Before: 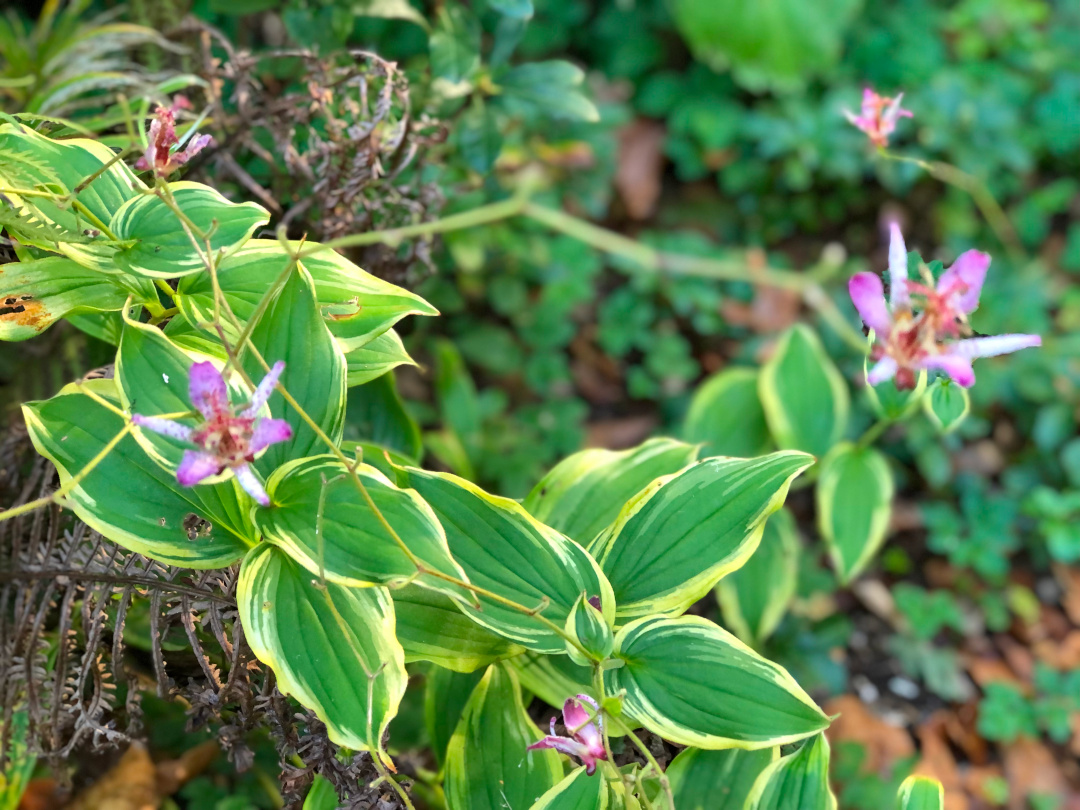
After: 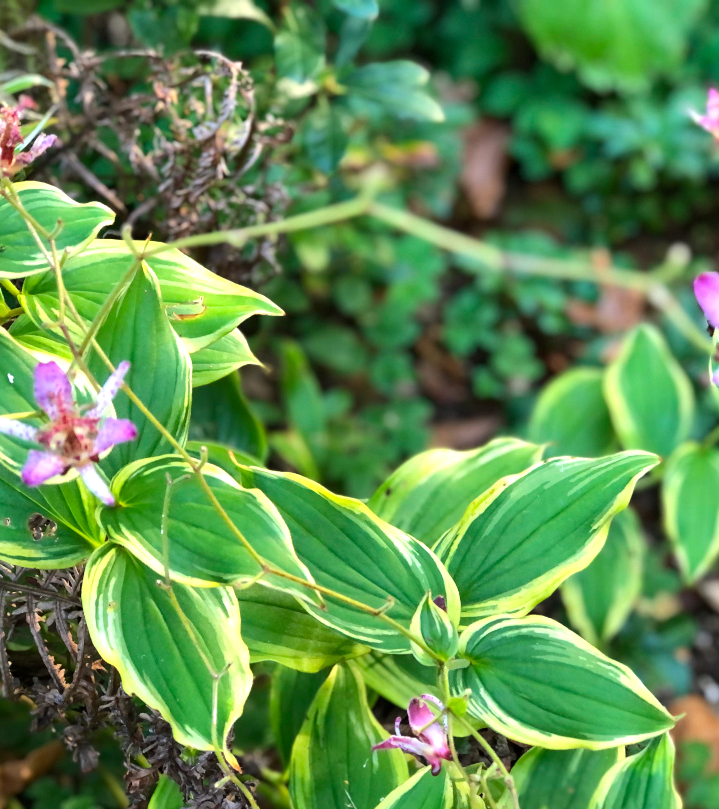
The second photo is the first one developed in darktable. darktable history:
tone equalizer: -8 EV -0.417 EV, -7 EV -0.389 EV, -6 EV -0.333 EV, -5 EV -0.222 EV, -3 EV 0.222 EV, -2 EV 0.333 EV, -1 EV 0.389 EV, +0 EV 0.417 EV, edges refinement/feathering 500, mask exposure compensation -1.57 EV, preserve details no
crop and rotate: left 14.436%, right 18.898%
white balance: red 0.988, blue 1.017
